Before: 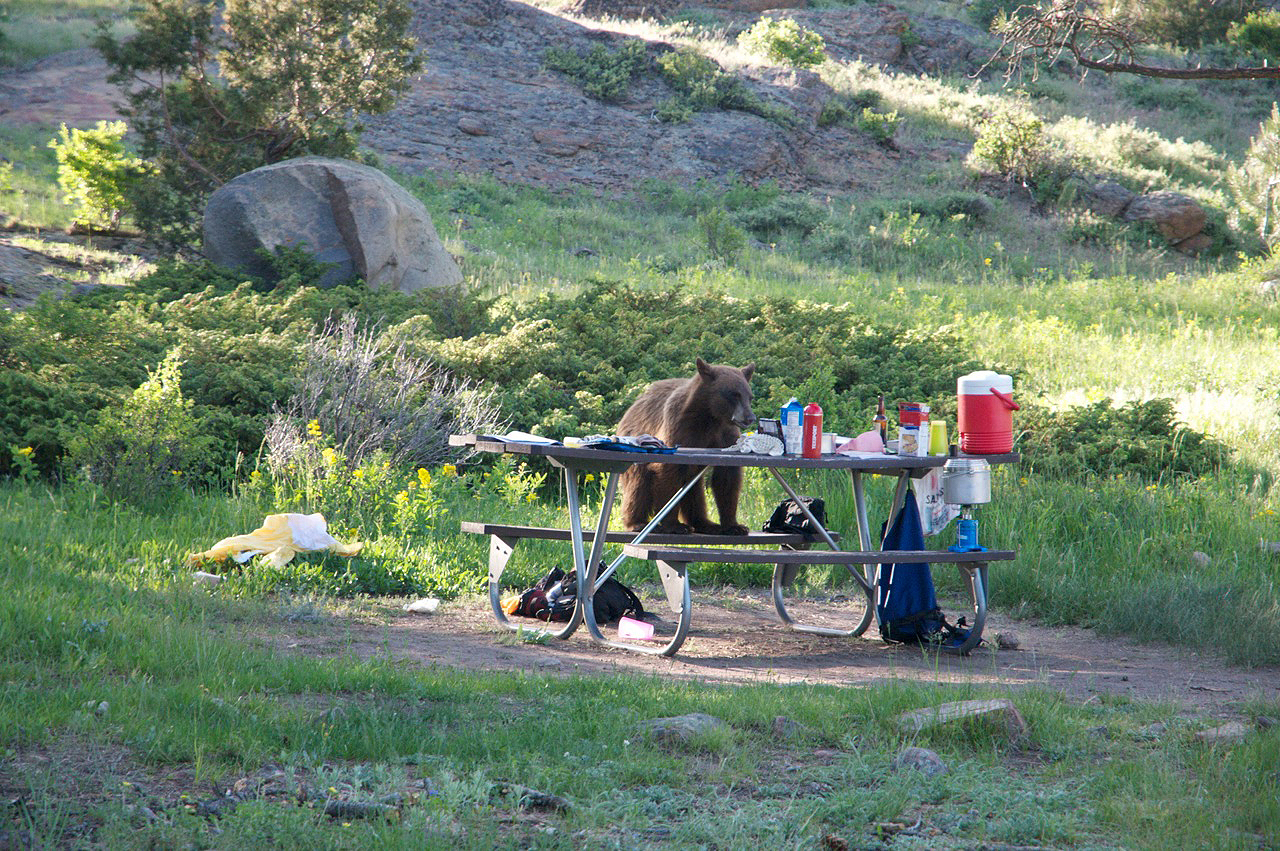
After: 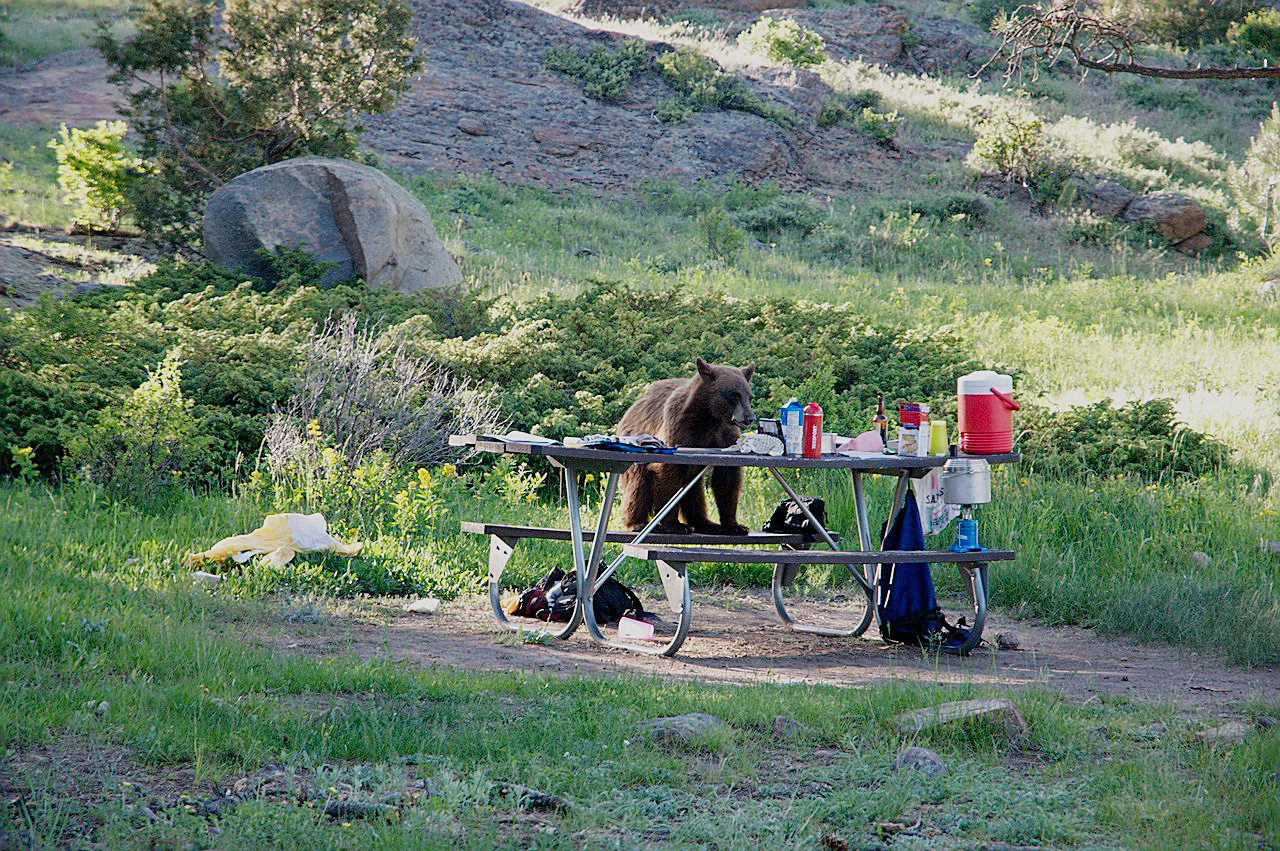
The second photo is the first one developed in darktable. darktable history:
sharpen: amount 0.492
filmic rgb: black relative exposure -7.87 EV, white relative exposure 4.17 EV, hardness 4.08, latitude 51.08%, contrast 1.011, shadows ↔ highlights balance 5.38%, preserve chrominance no, color science v4 (2020)
